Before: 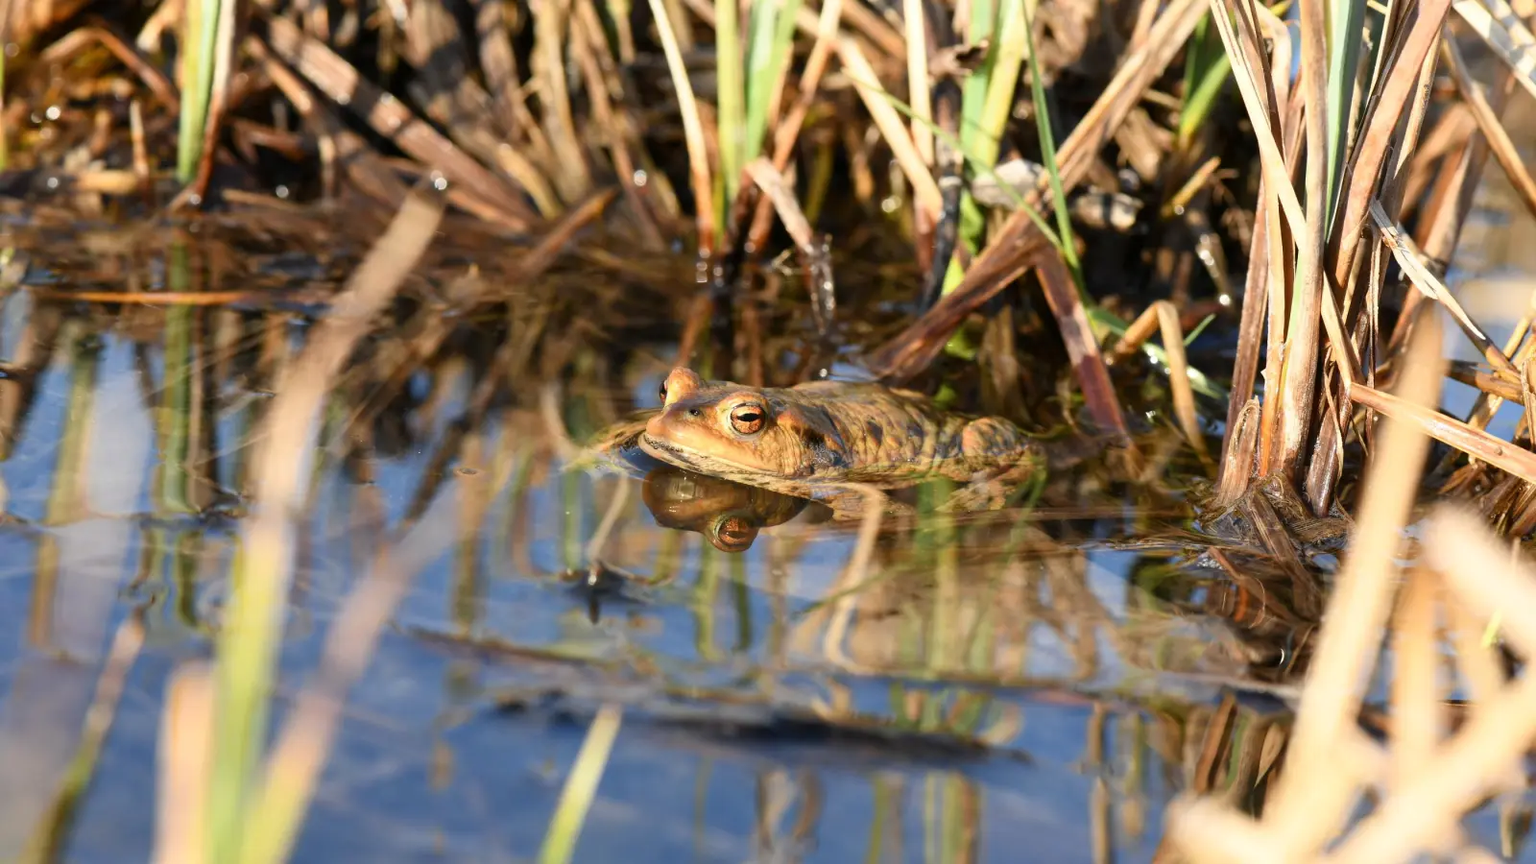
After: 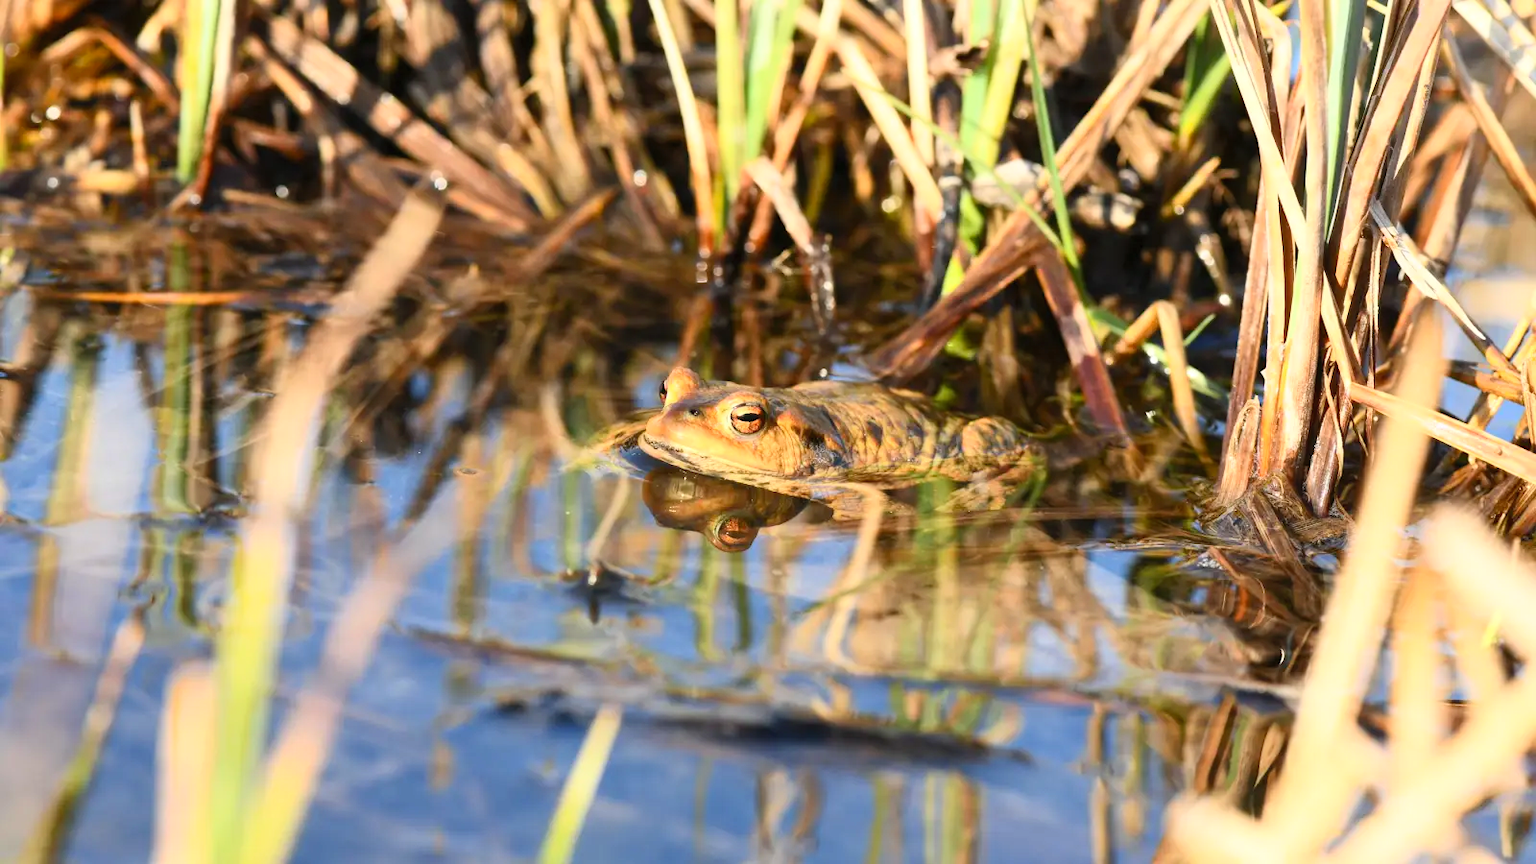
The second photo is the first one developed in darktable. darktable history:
contrast brightness saturation: contrast 0.198, brightness 0.163, saturation 0.23
